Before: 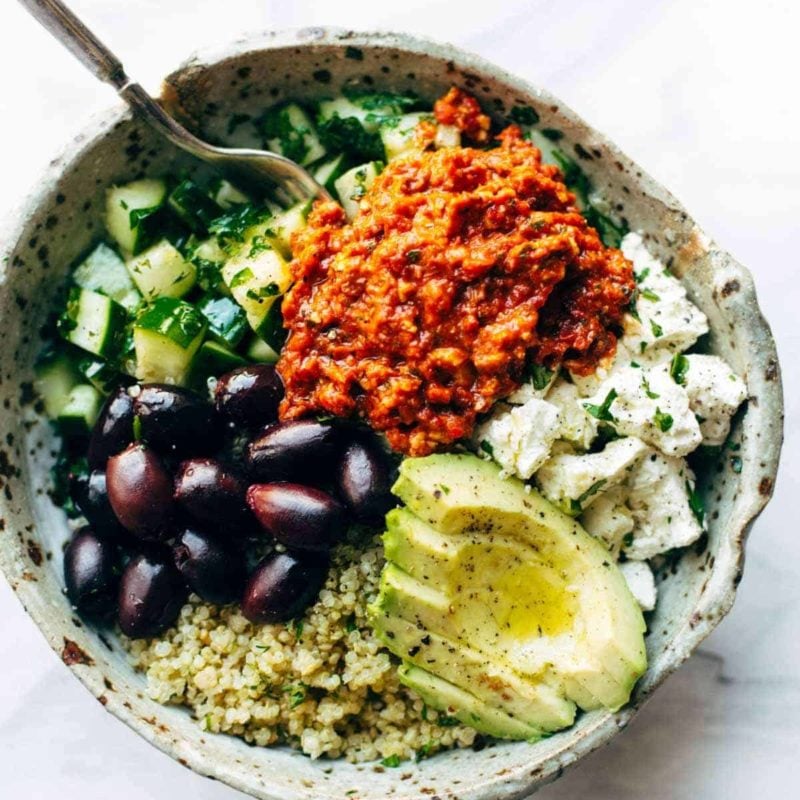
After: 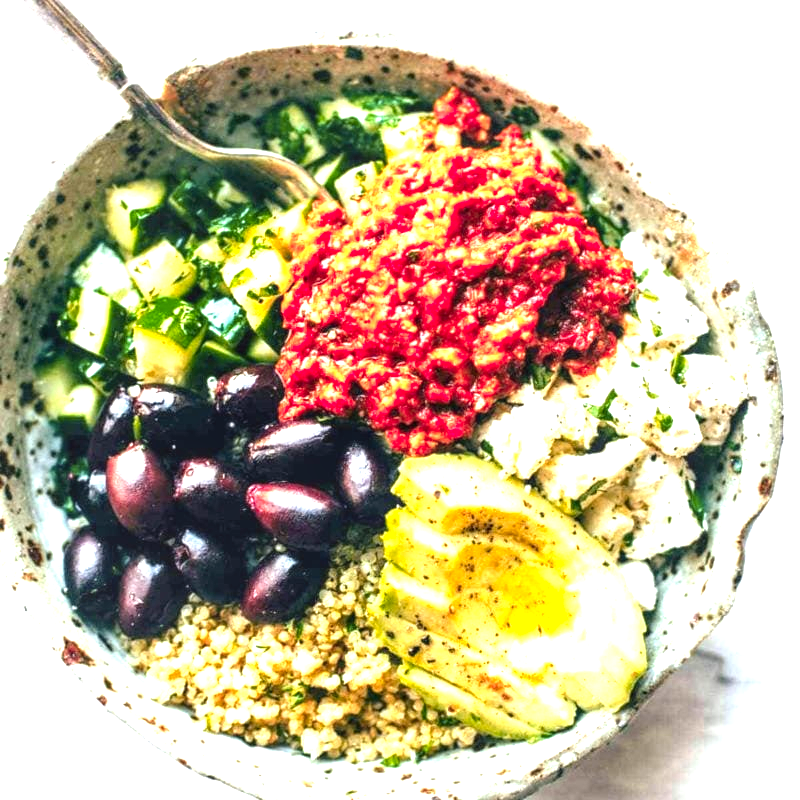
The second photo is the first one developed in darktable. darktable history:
contrast equalizer: y [[0.5 ×6], [0.5 ×6], [0.5, 0.5, 0.501, 0.545, 0.707, 0.863], [0 ×6], [0 ×6]]
color zones: curves: ch1 [(0.239, 0.552) (0.75, 0.5)]; ch2 [(0.25, 0.462) (0.749, 0.457)]
local contrast: detail 130%
exposure: black level correction 0, exposure 1.345 EV, compensate highlight preservation false
